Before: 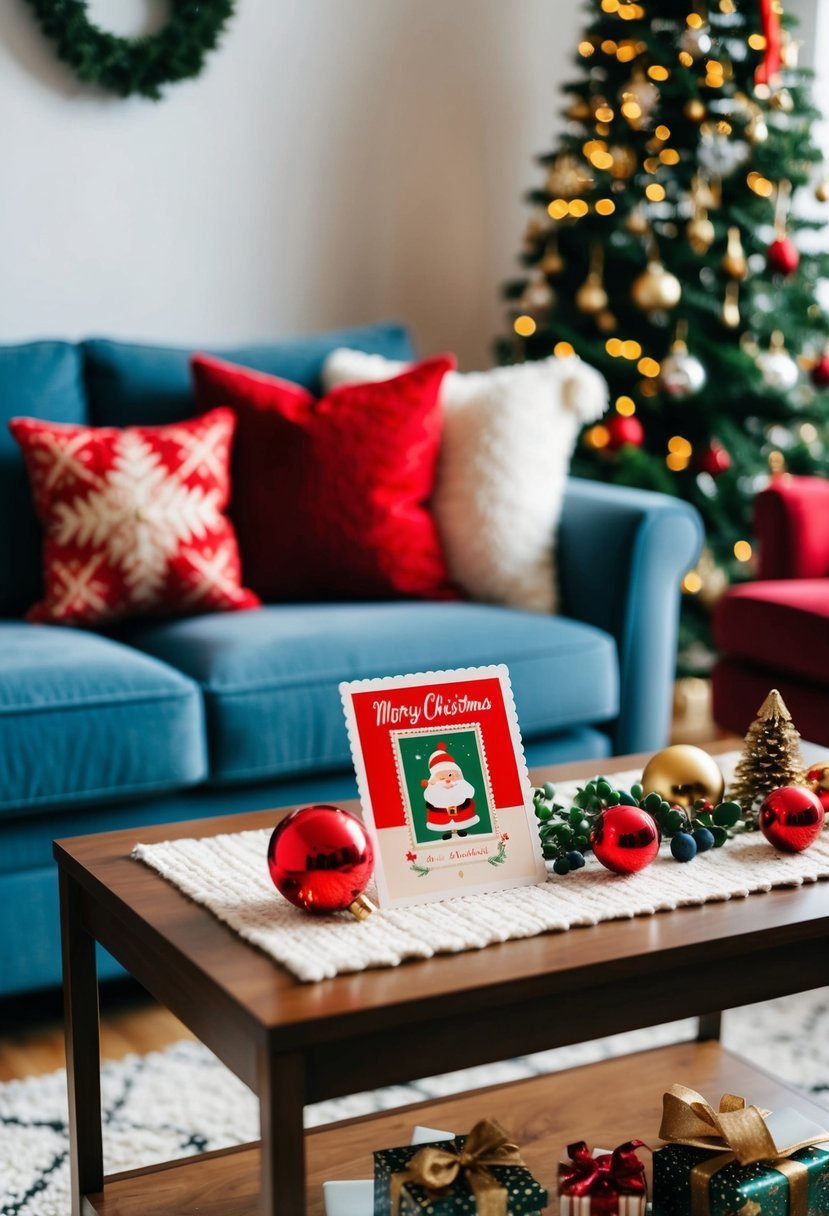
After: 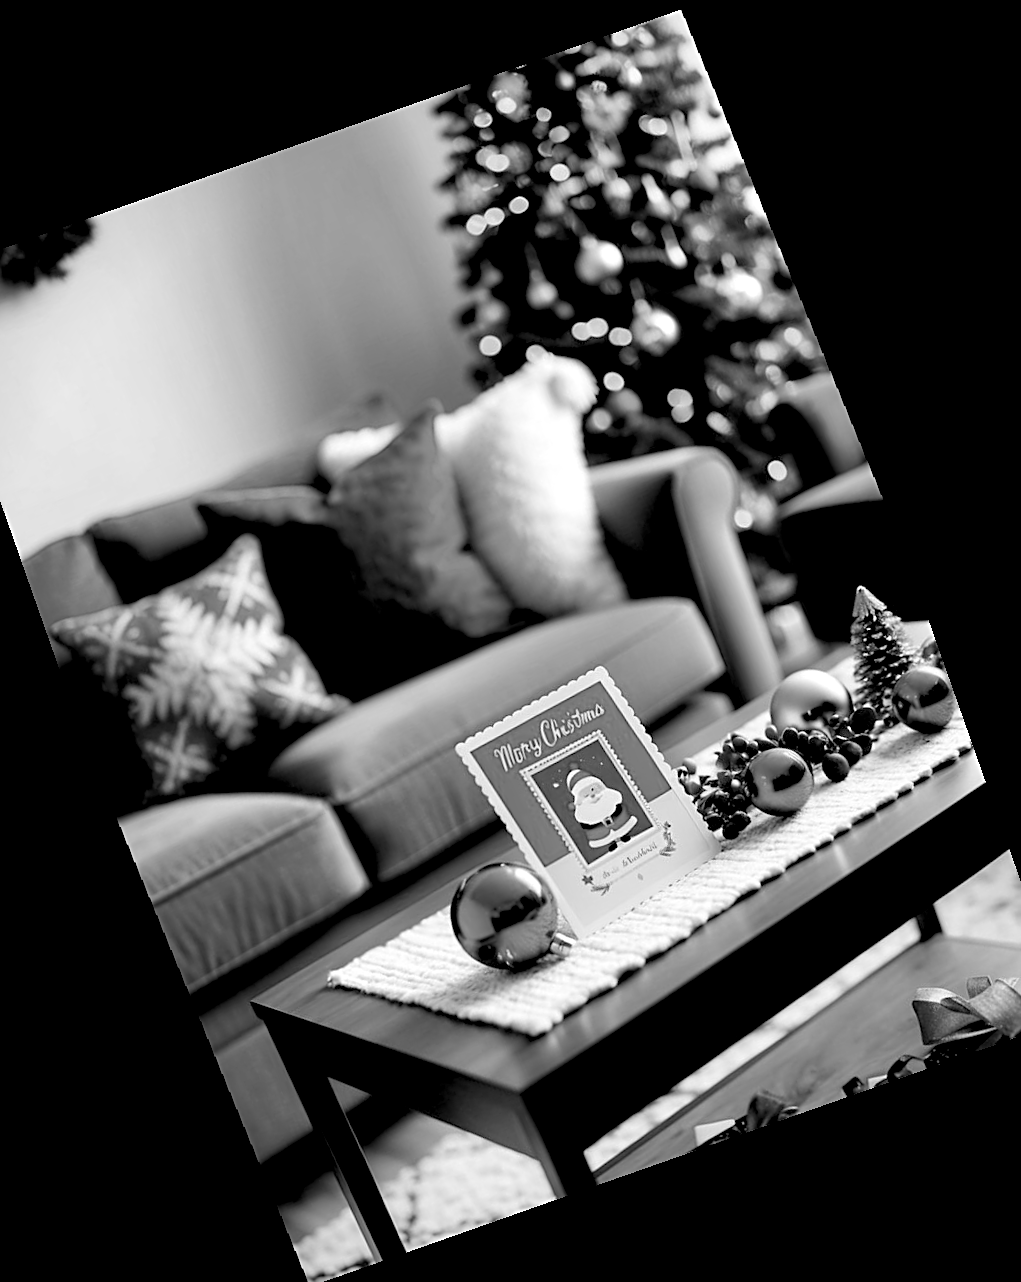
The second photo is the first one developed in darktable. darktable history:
monochrome: on, module defaults
rgb levels: levels [[0.013, 0.434, 0.89], [0, 0.5, 1], [0, 0.5, 1]]
color correction: highlights a* 15.46, highlights b* -20.56
sharpen: on, module defaults
crop and rotate: angle 19.43°, left 6.812%, right 4.125%, bottom 1.087%
vignetting: on, module defaults
levels: levels [0, 0.498, 0.996]
rotate and perspective: rotation -3°, crop left 0.031, crop right 0.968, crop top 0.07, crop bottom 0.93
